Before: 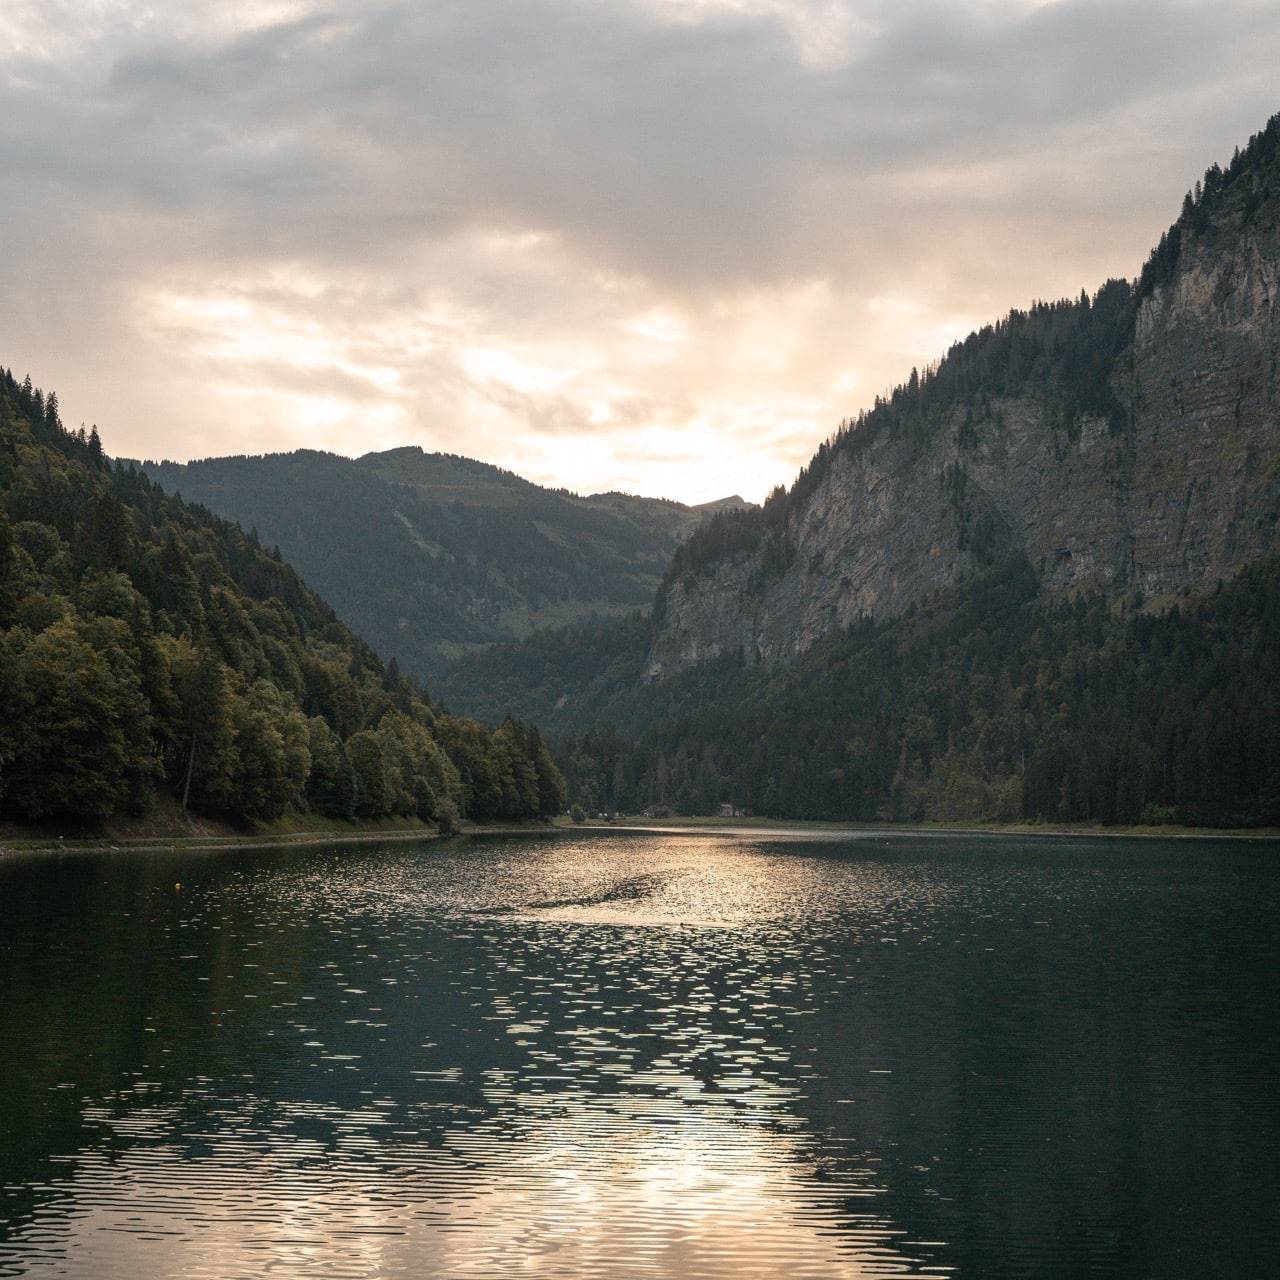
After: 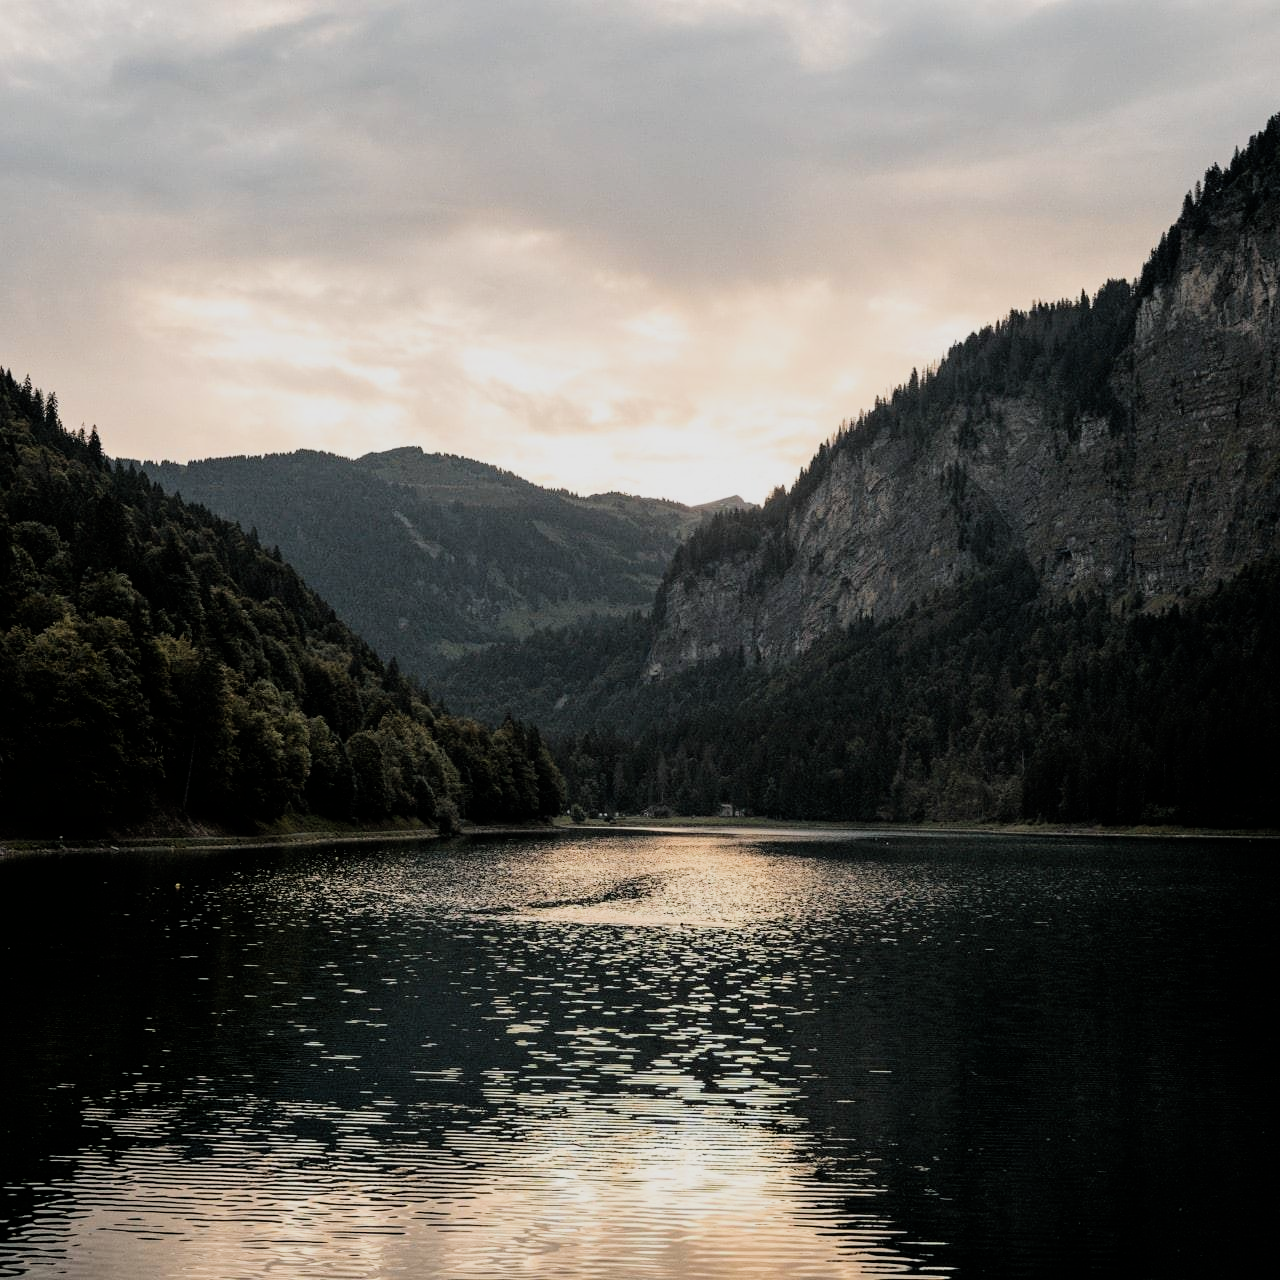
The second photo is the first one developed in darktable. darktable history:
filmic rgb: black relative exposure -5.01 EV, white relative exposure 3.95 EV, threshold 6 EV, hardness 2.88, contrast 1.298, highlights saturation mix -10.94%, enable highlight reconstruction true
